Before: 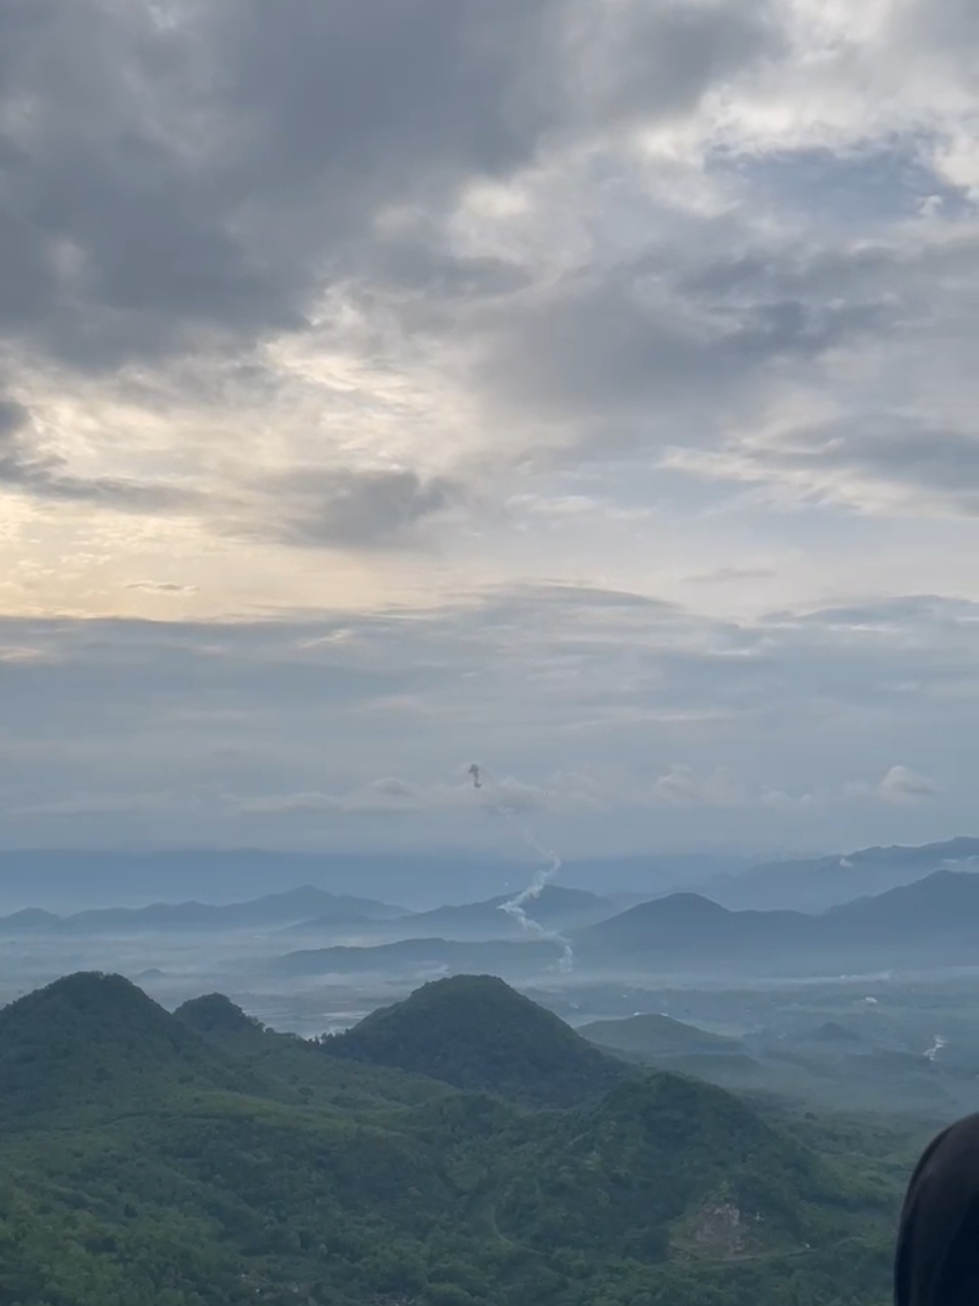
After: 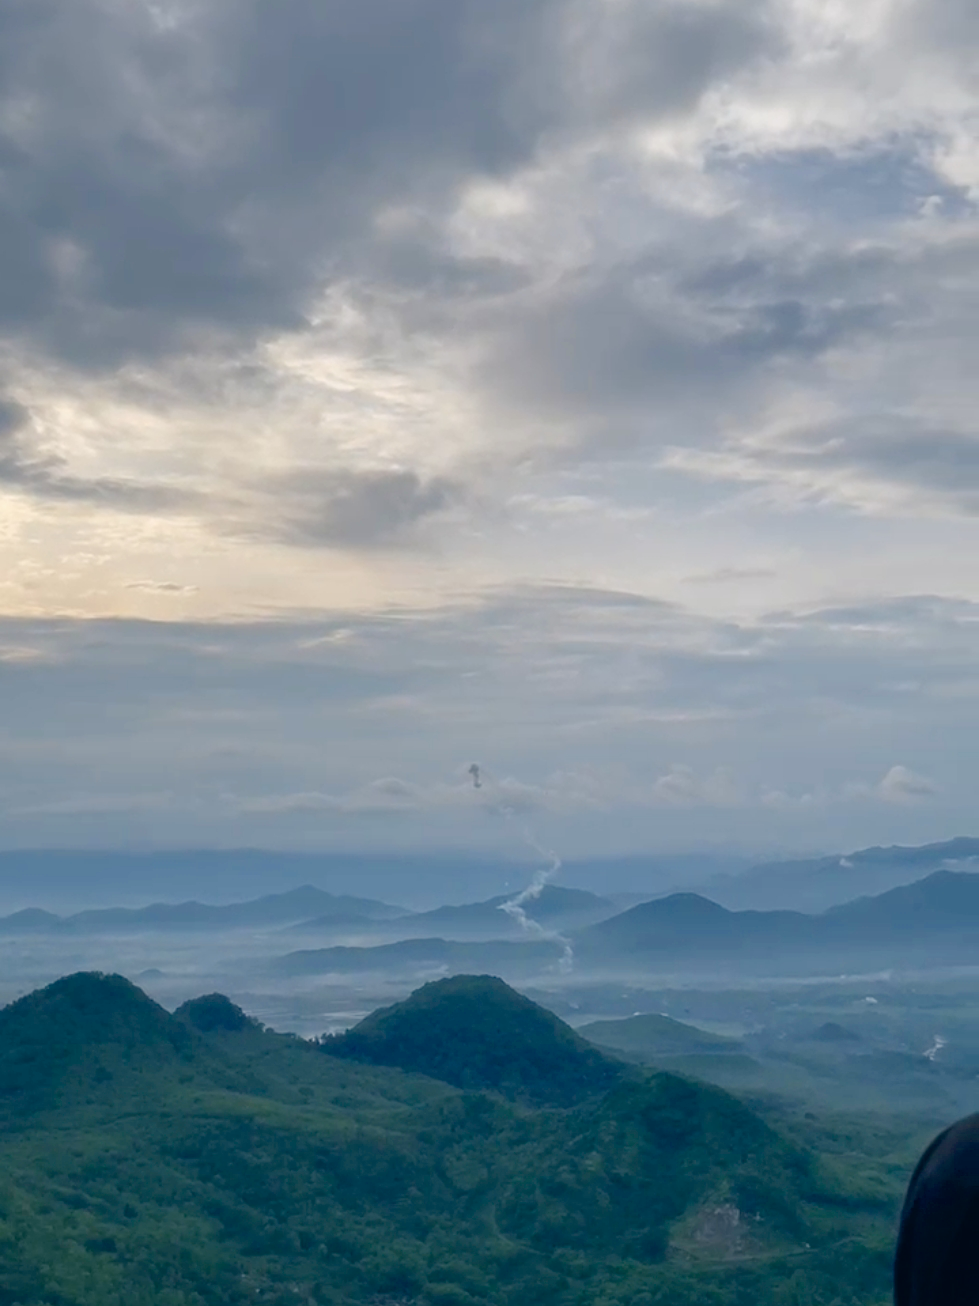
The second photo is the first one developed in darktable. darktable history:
color balance rgb: shadows lift › chroma 2.053%, shadows lift › hue 220.82°, perceptual saturation grading › global saturation 39.725%, perceptual saturation grading › highlights -50.19%, perceptual saturation grading › shadows 30.219%, saturation formula JzAzBz (2021)
contrast brightness saturation: contrast -0.022, brightness -0.006, saturation 0.029
